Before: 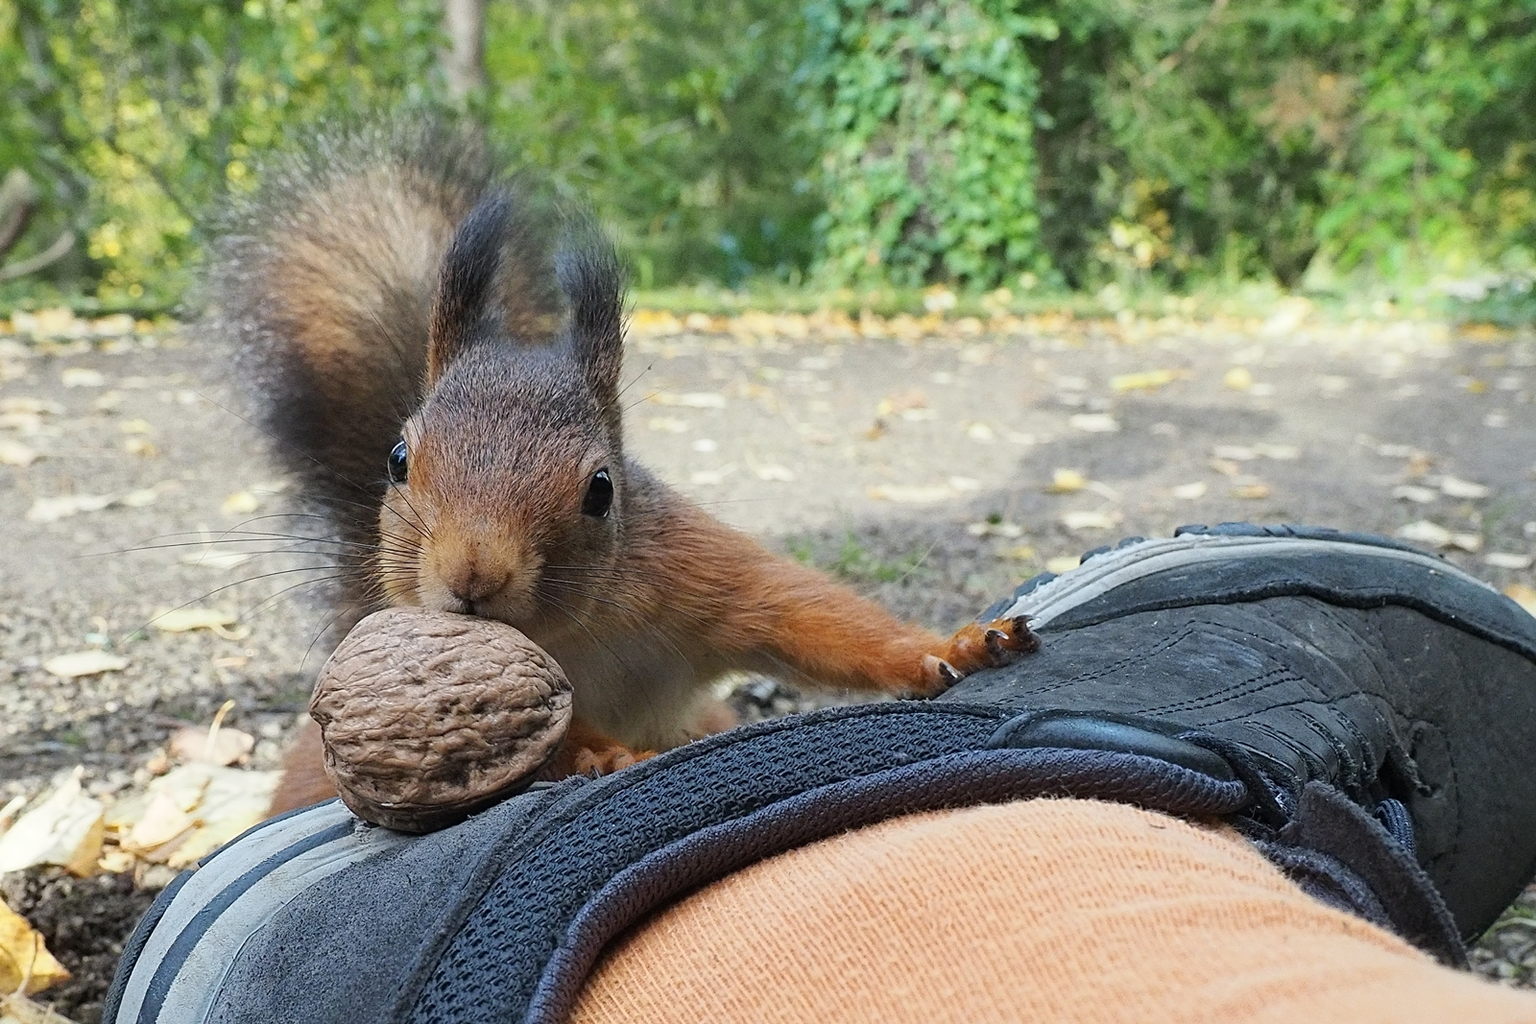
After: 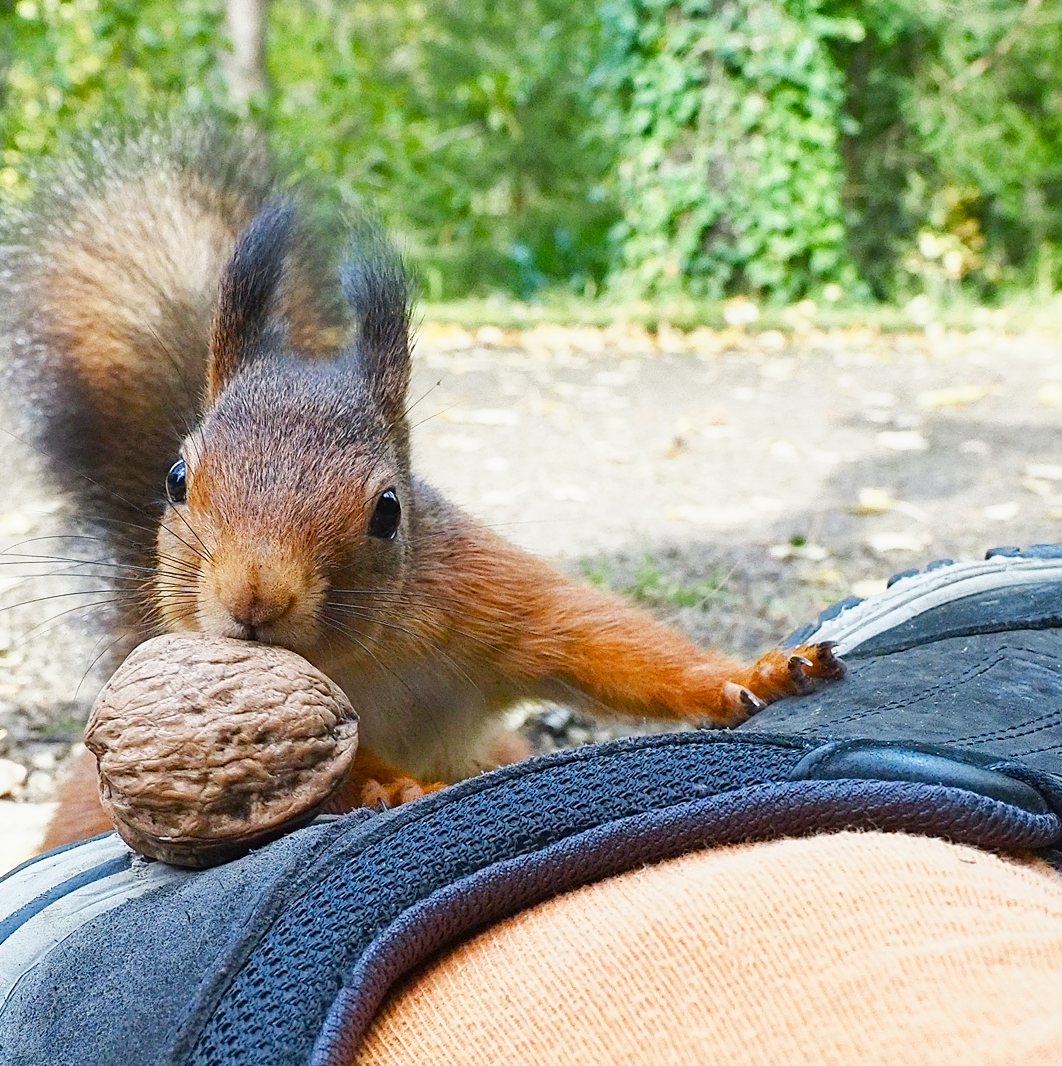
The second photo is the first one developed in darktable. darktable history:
crop and rotate: left 14.984%, right 18.583%
exposure: compensate highlight preservation false
base curve: curves: ch0 [(0, 0) (0.579, 0.807) (1, 1)], preserve colors none
color balance rgb: shadows lift › luminance 0.766%, shadows lift › chroma 0.153%, shadows lift › hue 22.64°, linear chroma grading › shadows -2.376%, linear chroma grading › highlights -14.582%, linear chroma grading › global chroma -9.565%, linear chroma grading › mid-tones -9.596%, perceptual saturation grading › global saturation 0.497%, perceptual saturation grading › highlights -29.251%, perceptual saturation grading › mid-tones 29.725%, perceptual saturation grading › shadows 59.751%, global vibrance 39.276%
